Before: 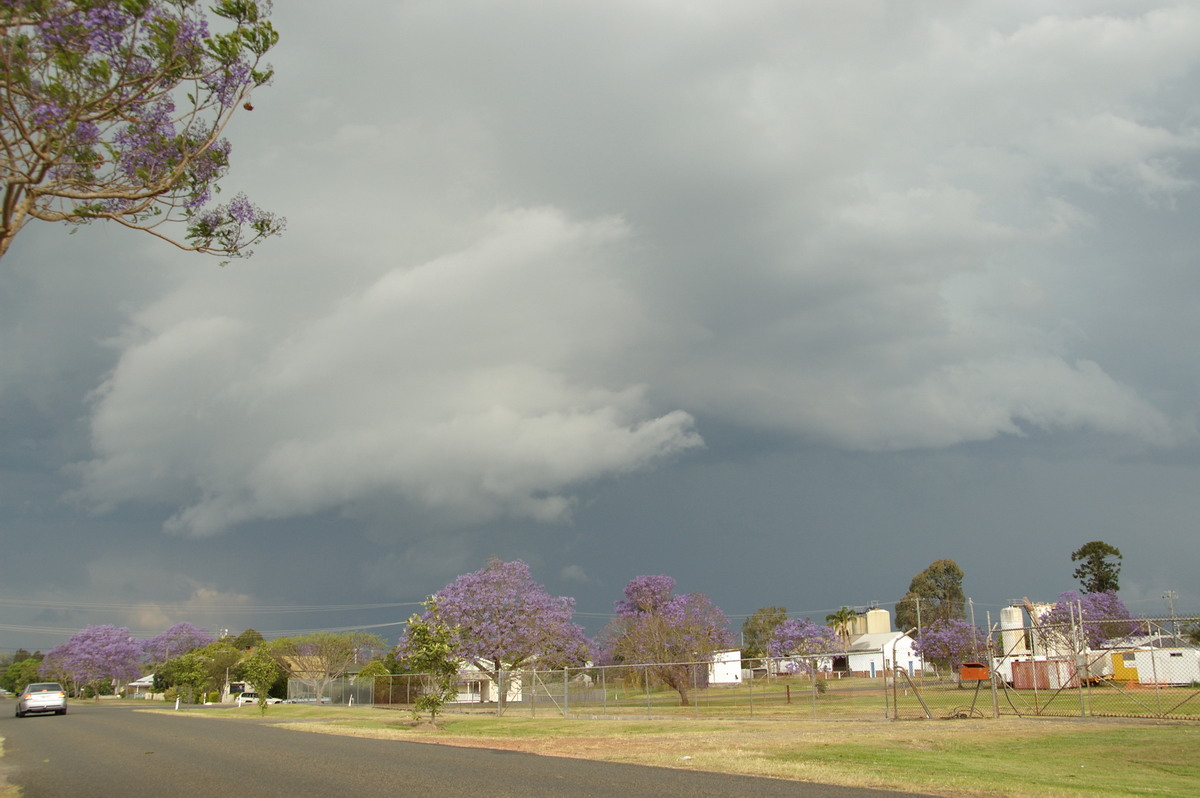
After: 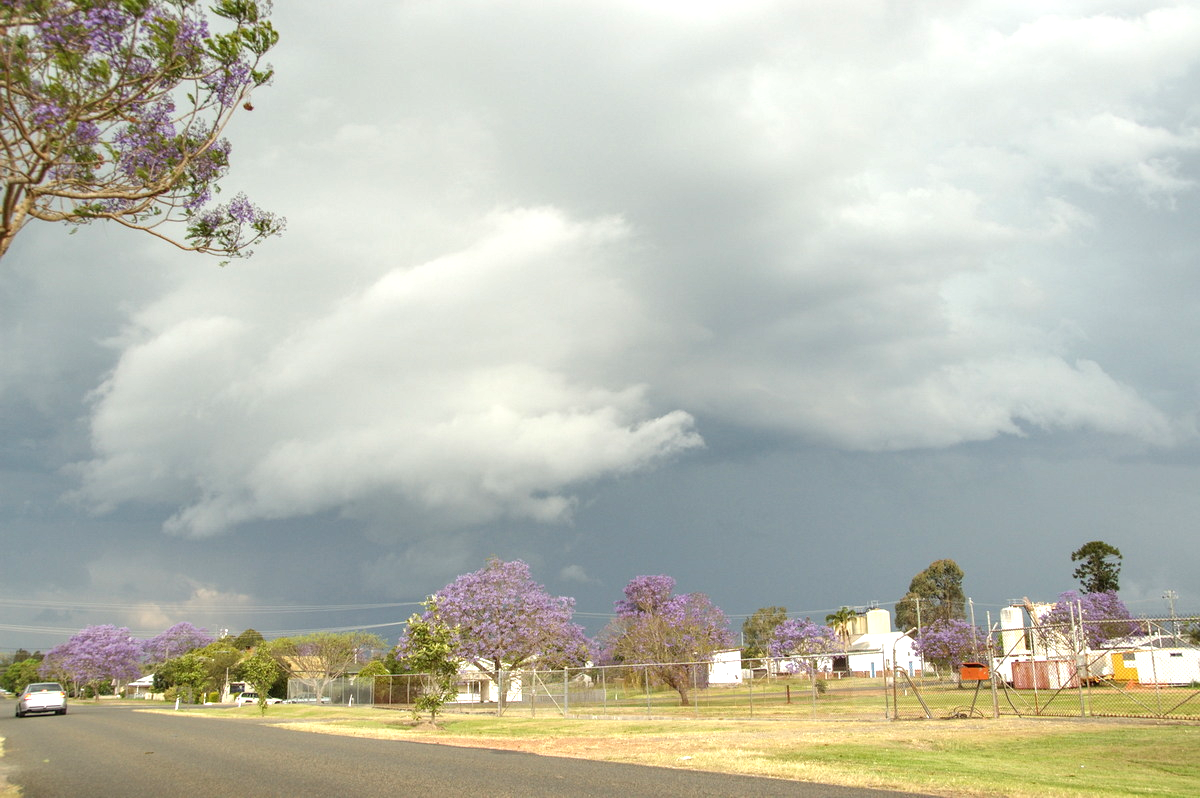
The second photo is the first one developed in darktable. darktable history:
local contrast: on, module defaults
exposure: black level correction 0, exposure 0.696 EV, compensate exposure bias true, compensate highlight preservation false
